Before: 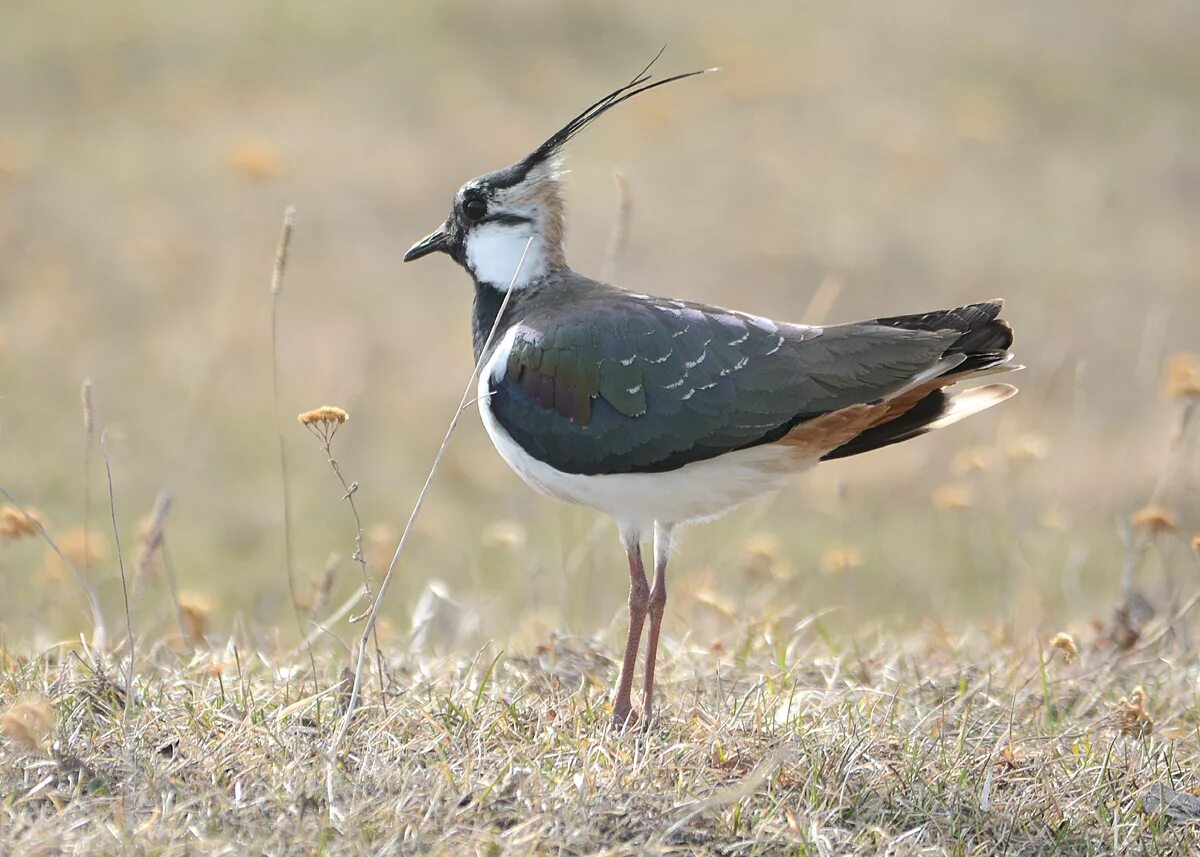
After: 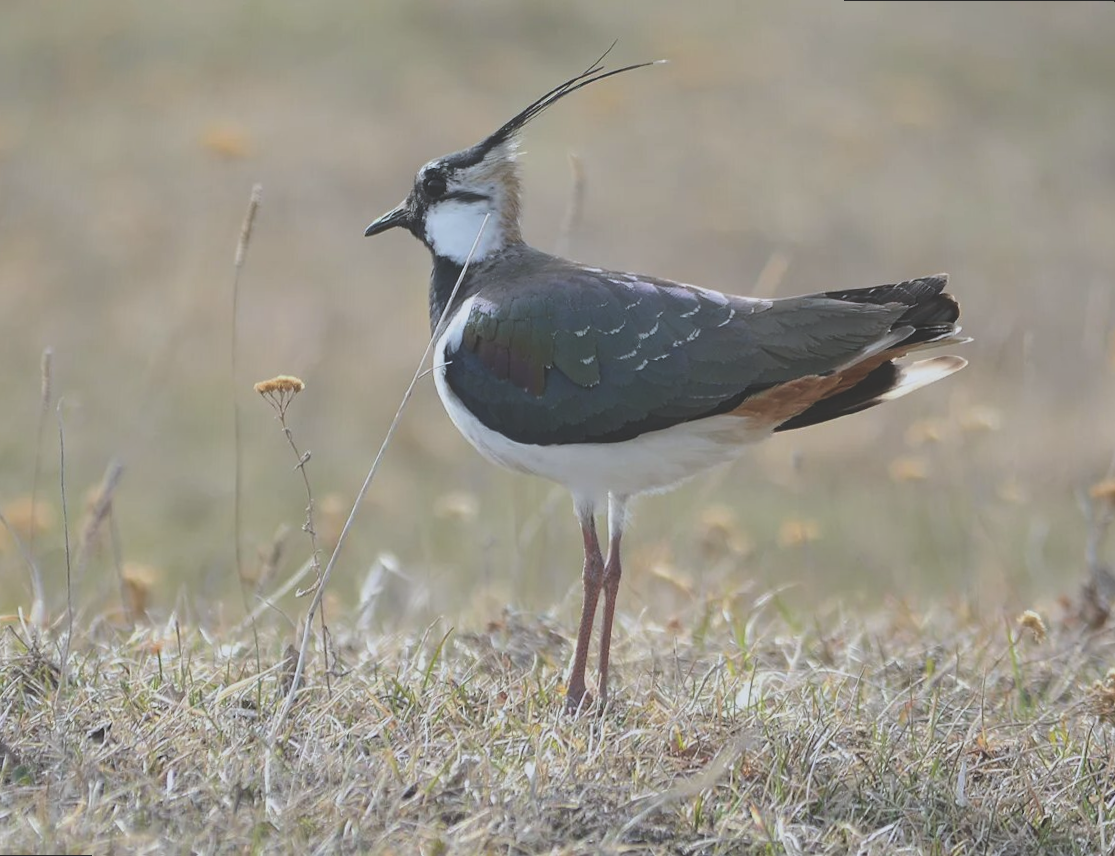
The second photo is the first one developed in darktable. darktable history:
rotate and perspective: rotation 0.215°, lens shift (vertical) -0.139, crop left 0.069, crop right 0.939, crop top 0.002, crop bottom 0.996
white balance: red 0.974, blue 1.044
exposure: black level correction -0.036, exposure -0.497 EV, compensate highlight preservation false
